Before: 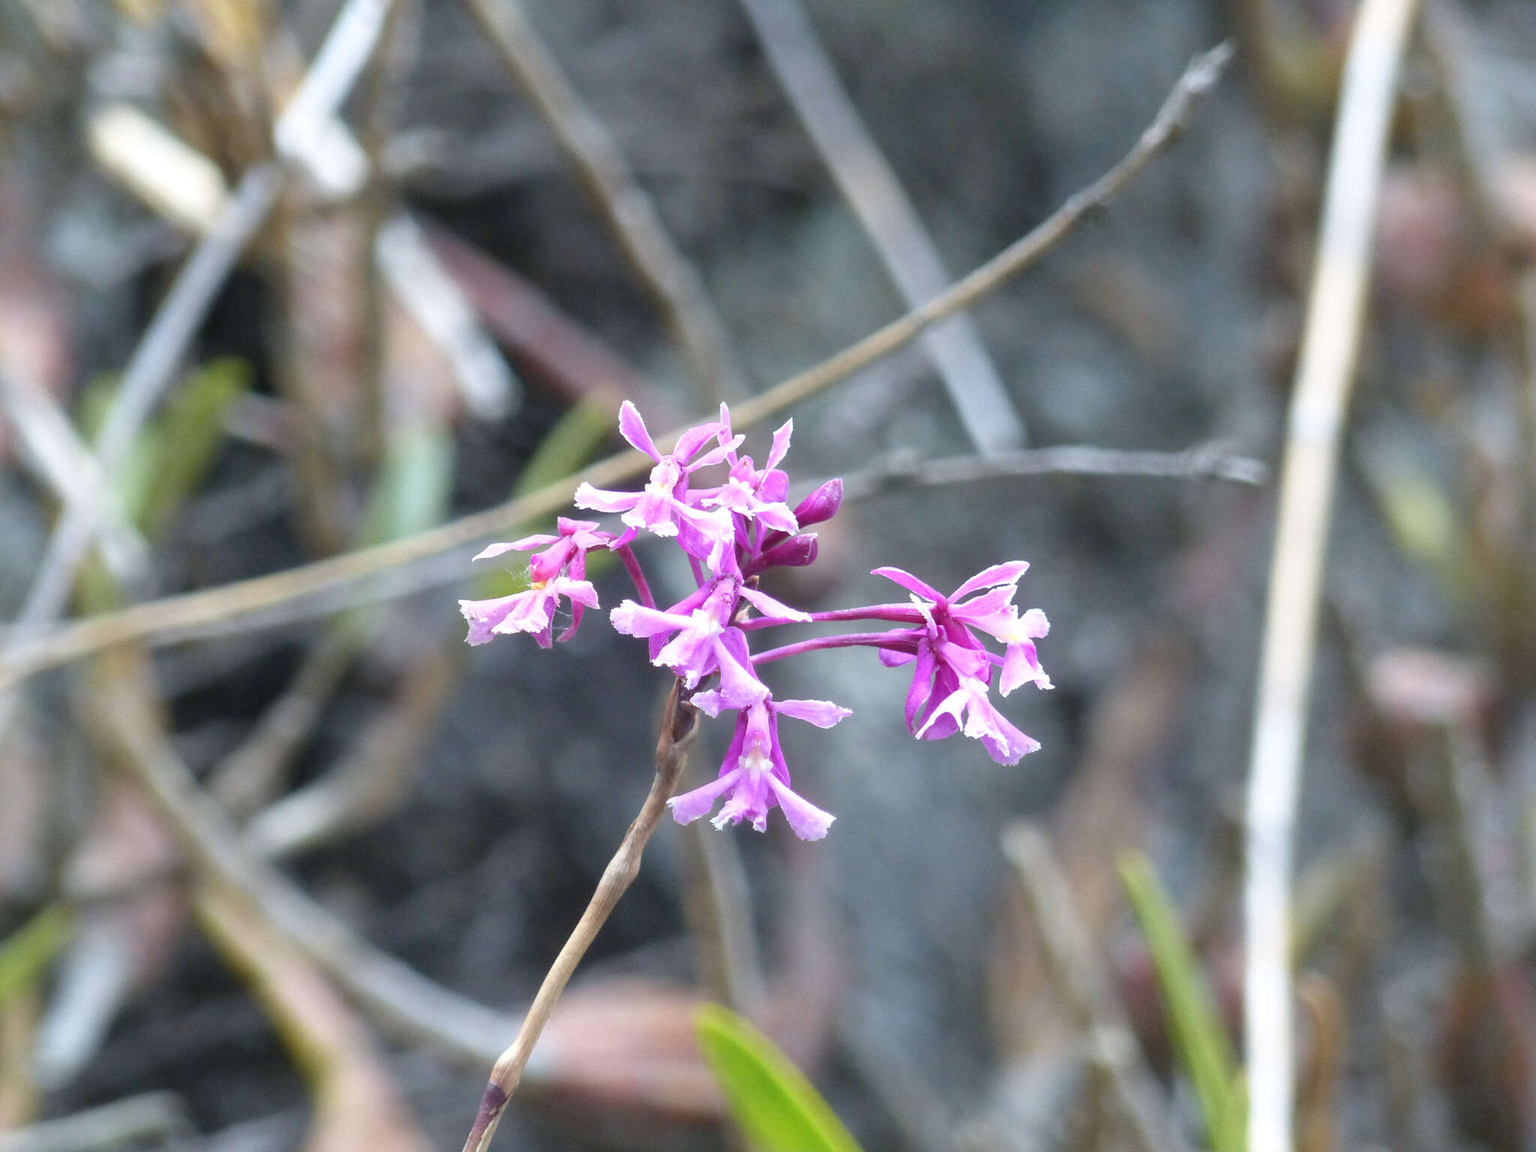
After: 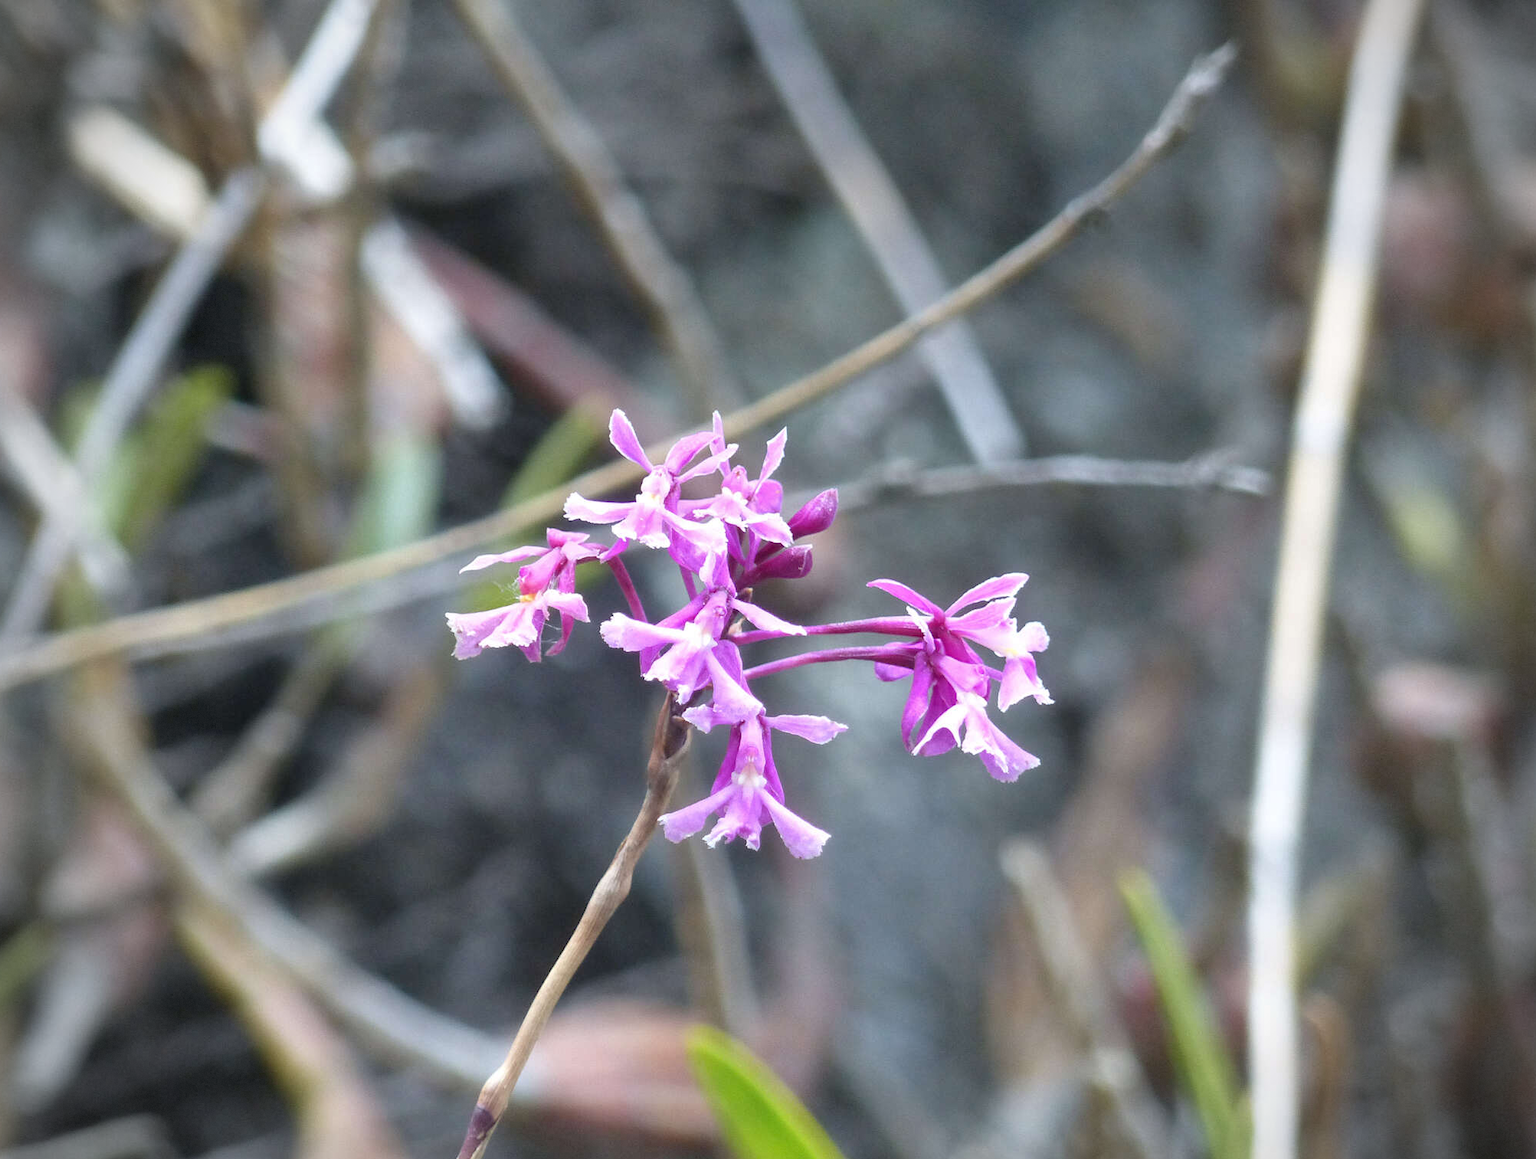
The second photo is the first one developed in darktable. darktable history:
vignetting: fall-off start 73.52%, dithering 8-bit output
crop and rotate: left 1.486%, right 0.576%, bottom 1.491%
shadows and highlights: soften with gaussian
